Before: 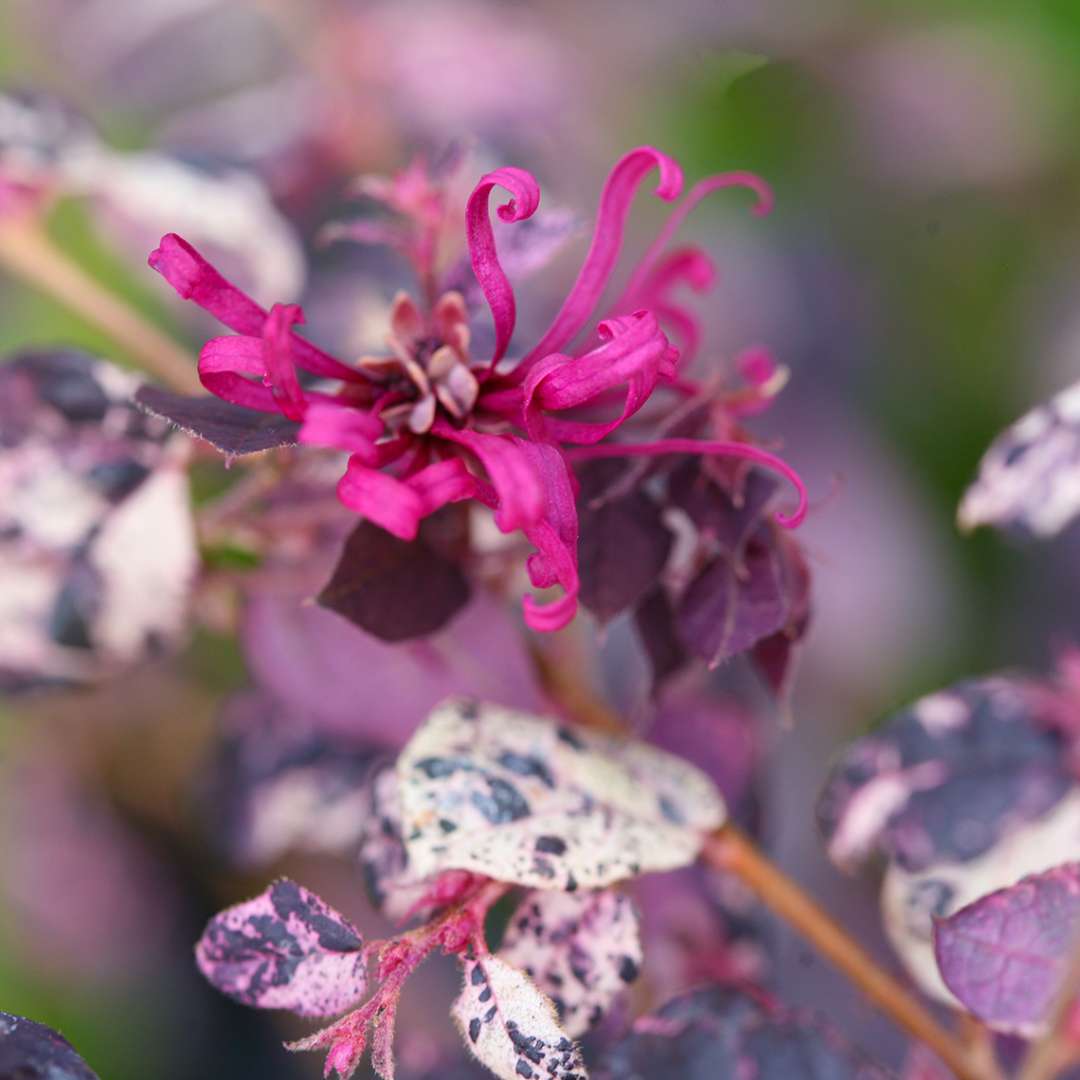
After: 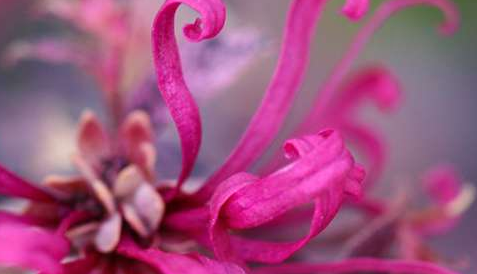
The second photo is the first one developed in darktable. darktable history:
exposure: compensate highlight preservation false
crop: left 29.113%, top 16.806%, right 26.677%, bottom 57.796%
shadows and highlights: shadows 48.19, highlights -42.66, soften with gaussian
